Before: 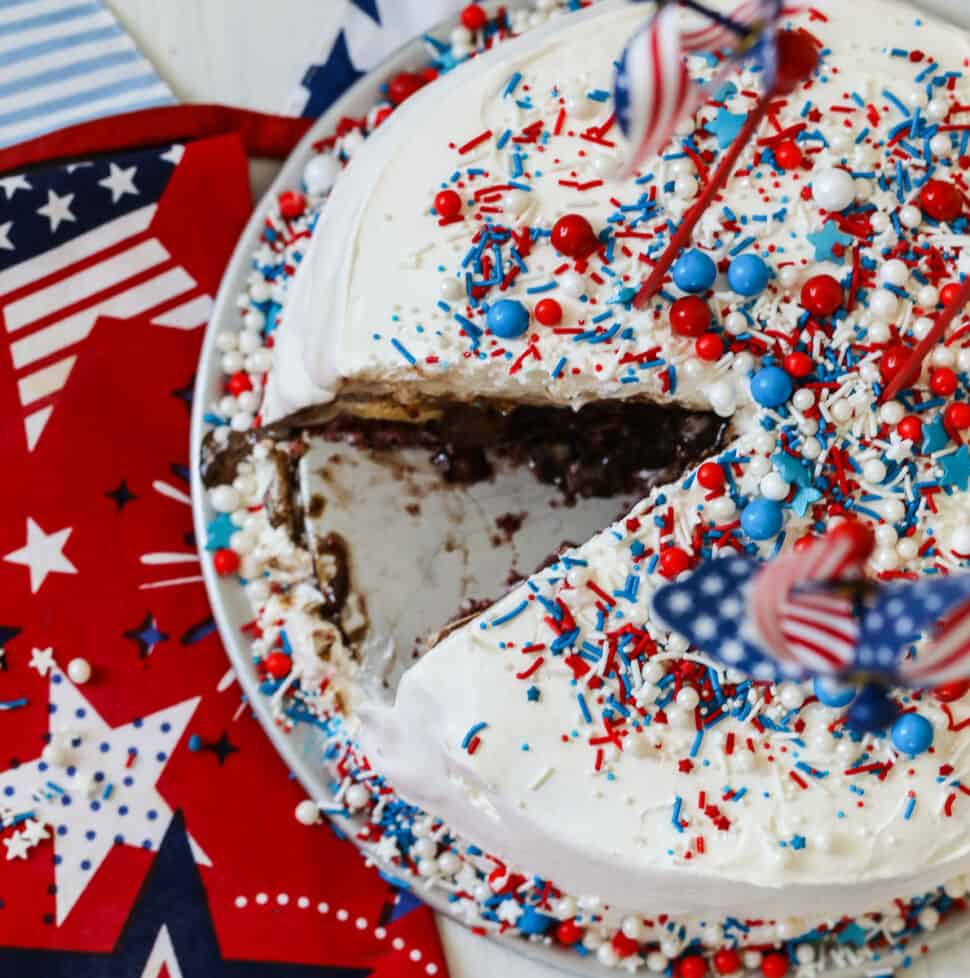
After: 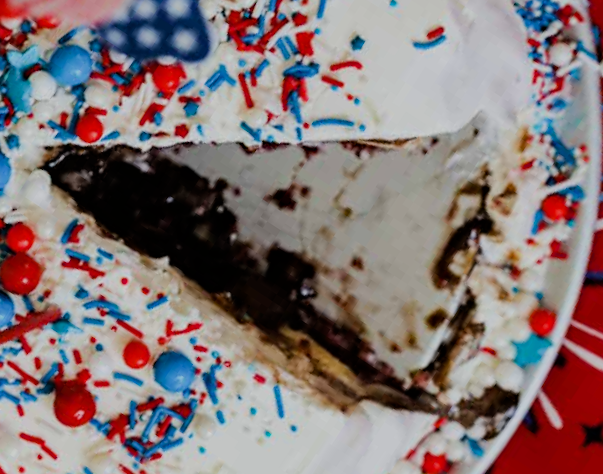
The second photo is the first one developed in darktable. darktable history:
crop and rotate: angle 146.88°, left 9.104%, top 15.665%, right 4.499%, bottom 16.941%
filmic rgb: black relative exposure -7.15 EV, white relative exposure 5.39 EV, hardness 3.03
haze removal: compatibility mode true, adaptive false
